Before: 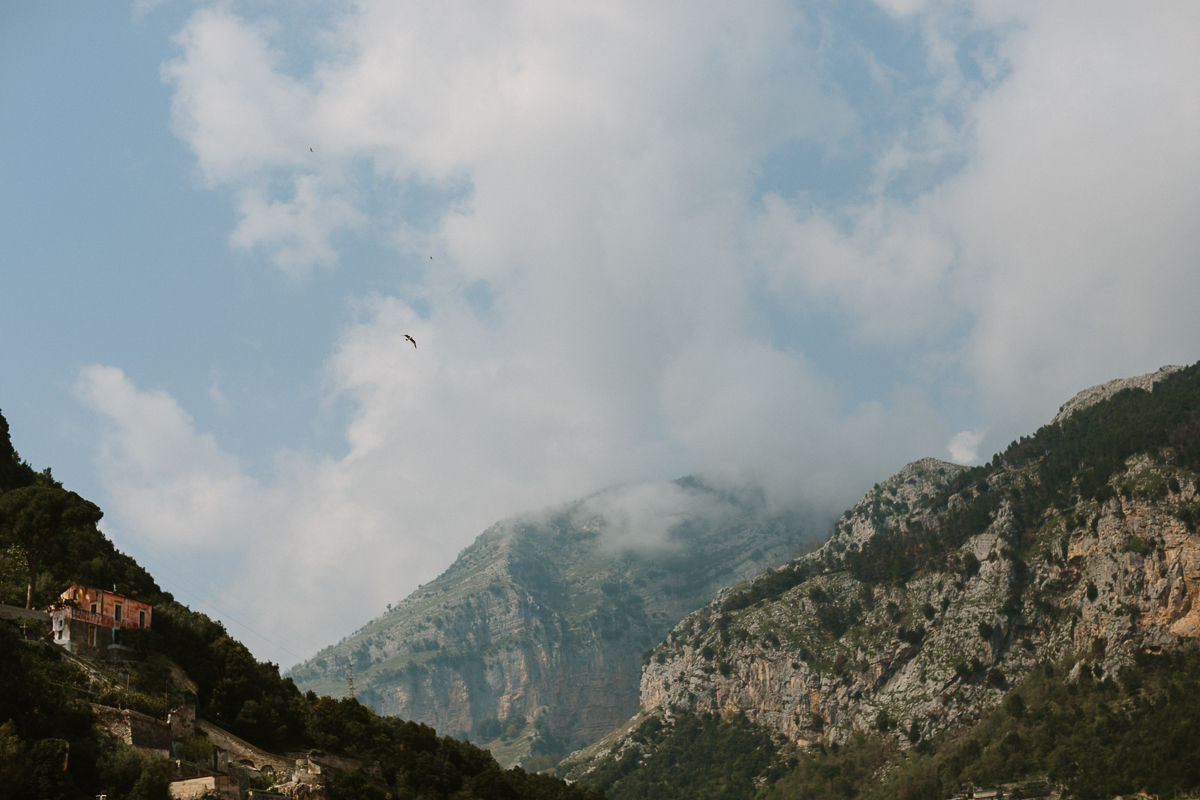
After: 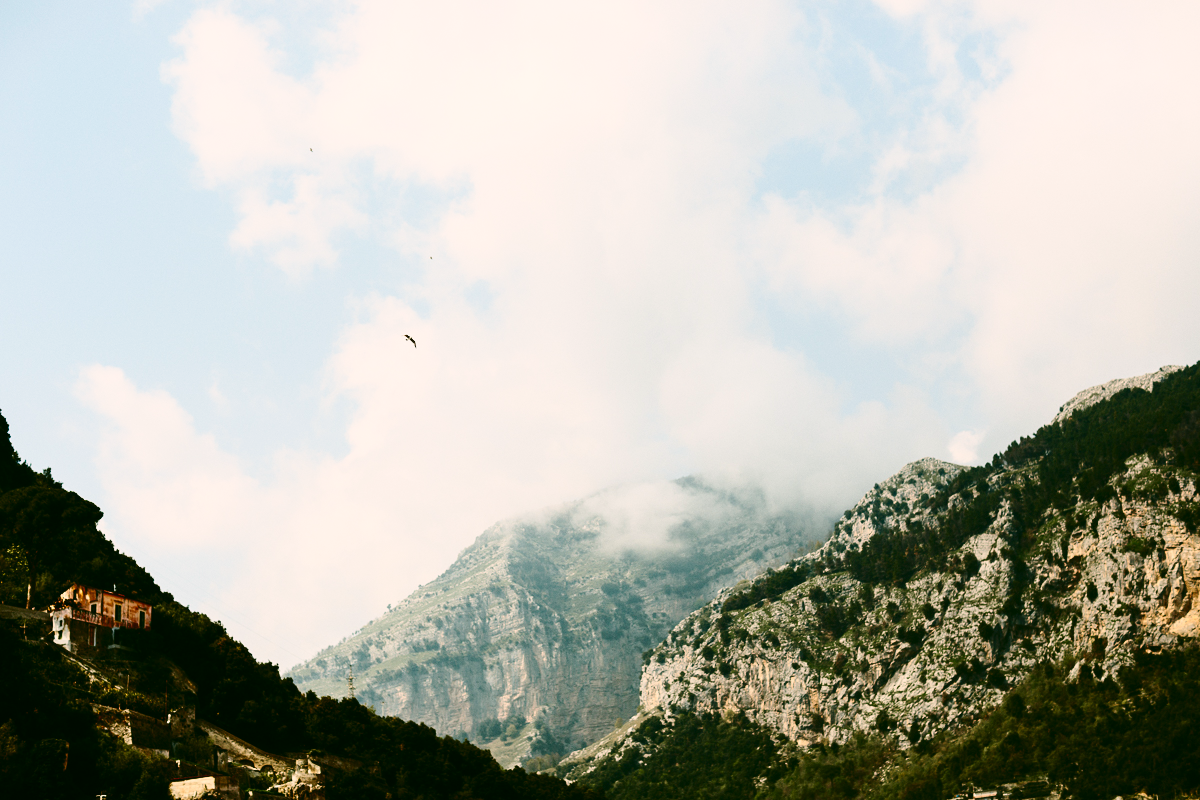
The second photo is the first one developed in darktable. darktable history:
color correction: highlights a* 4.02, highlights b* 4.98, shadows a* -7.55, shadows b* 4.98
base curve: curves: ch0 [(0, 0) (0.028, 0.03) (0.121, 0.232) (0.46, 0.748) (0.859, 0.968) (1, 1)], preserve colors none
contrast brightness saturation: contrast 0.28
